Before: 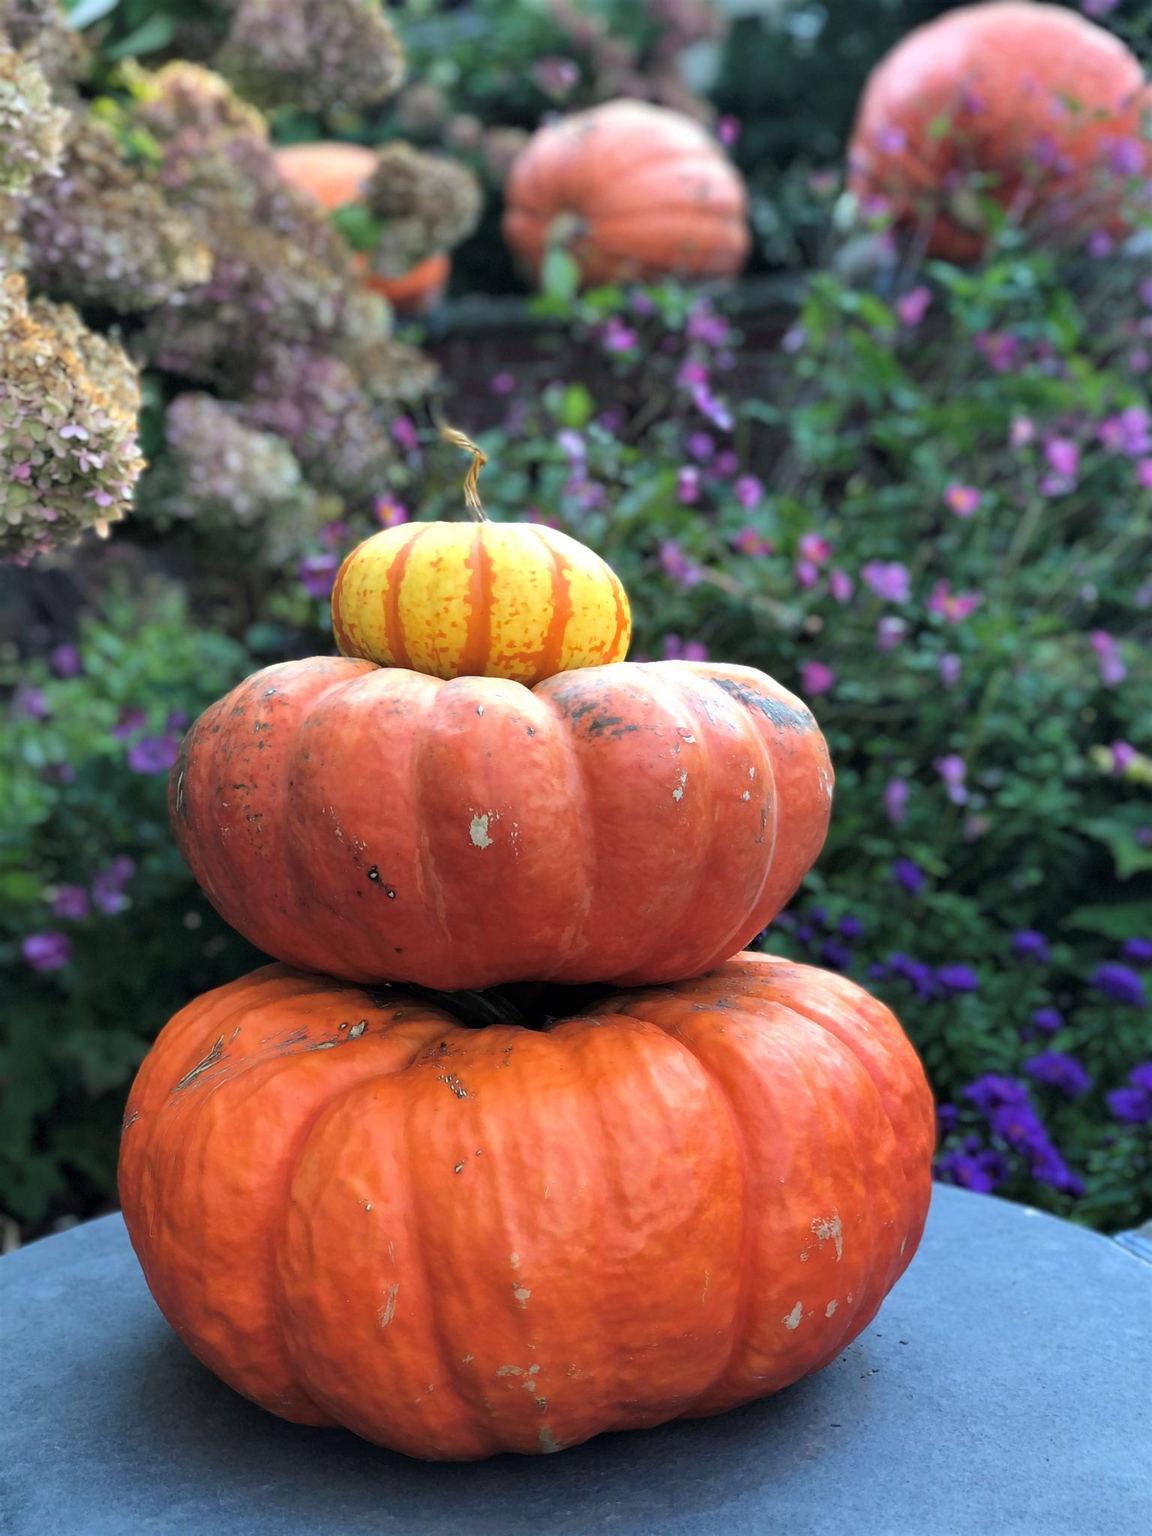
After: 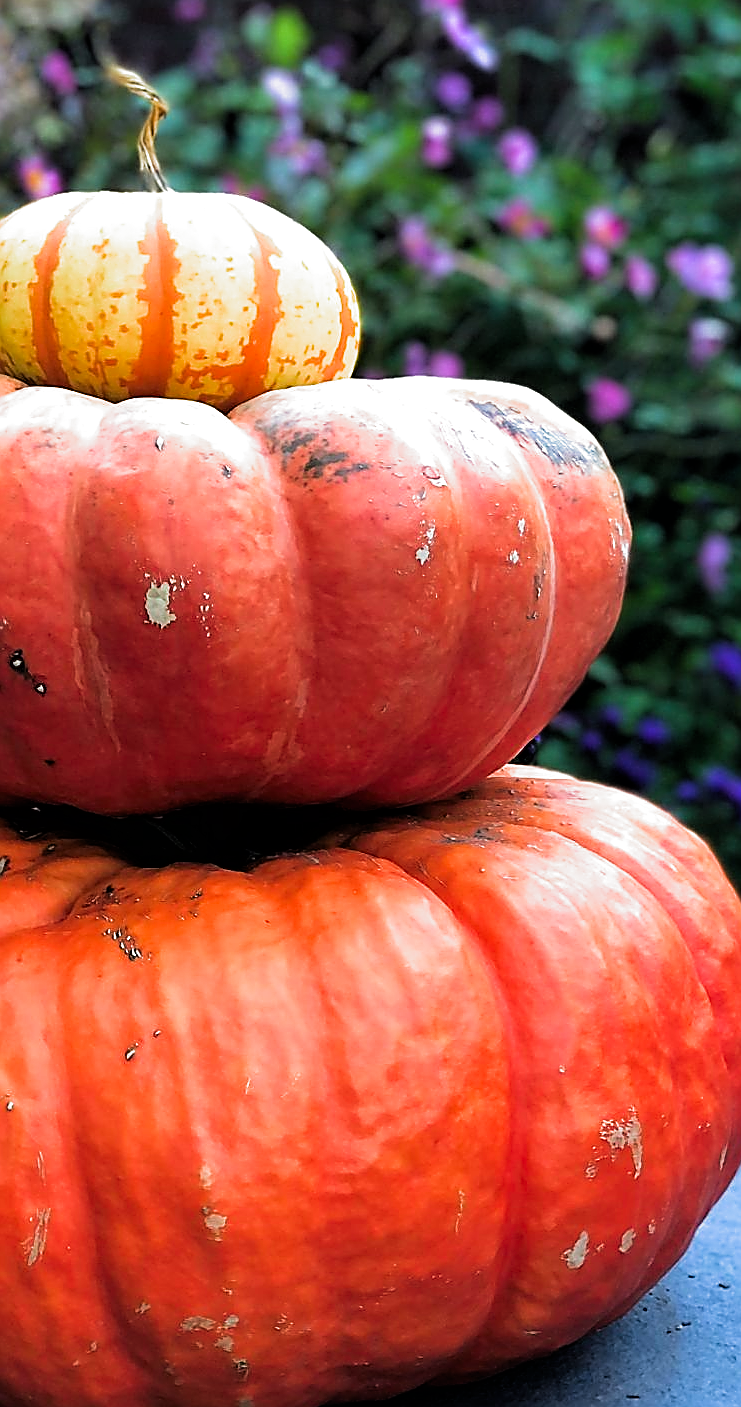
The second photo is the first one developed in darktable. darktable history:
filmic rgb: black relative exposure -8.2 EV, white relative exposure 2.2 EV, threshold 3 EV, hardness 7.11, latitude 75%, contrast 1.325, highlights saturation mix -2%, shadows ↔ highlights balance 30%, preserve chrominance RGB euclidean norm, color science v5 (2021), contrast in shadows safe, contrast in highlights safe, enable highlight reconstruction true
crop: left 31.379%, top 24.658%, right 20.326%, bottom 6.628%
sharpen: radius 1.685, amount 1.294
color correction: saturation 1.34
